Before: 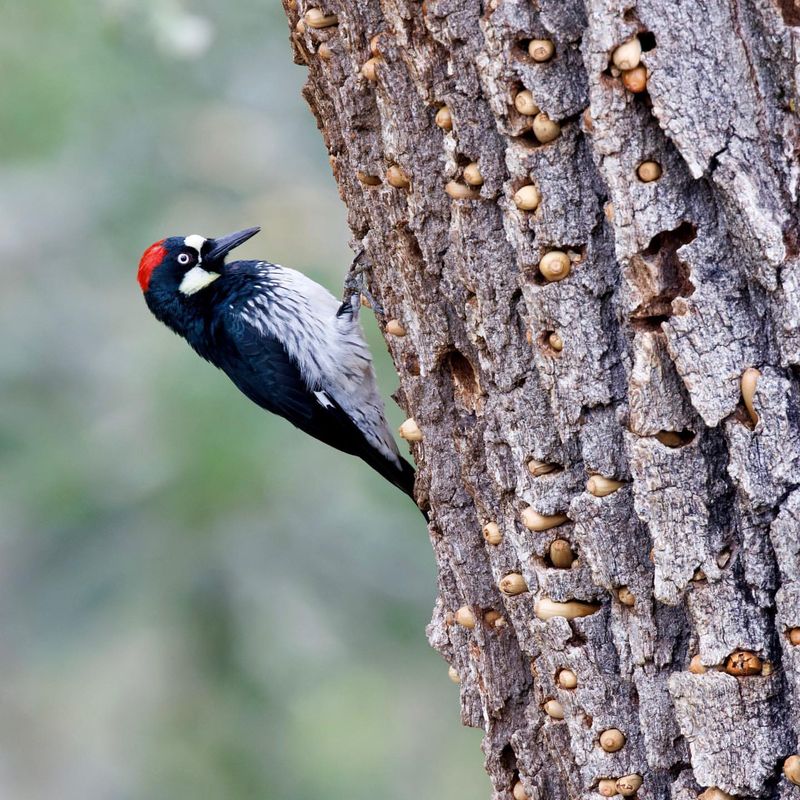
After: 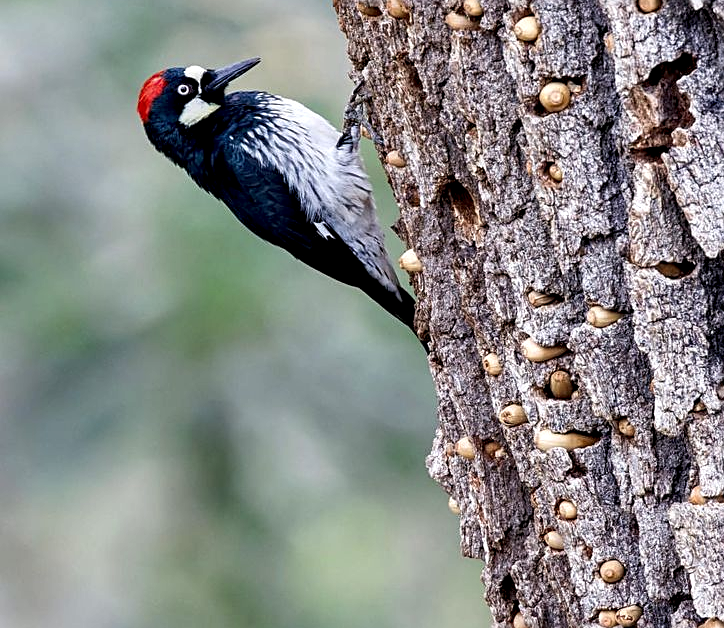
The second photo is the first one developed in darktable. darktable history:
sharpen: amount 0.481
crop: top 21.209%, right 9.415%, bottom 0.231%
local contrast: detail 134%, midtone range 0.746
